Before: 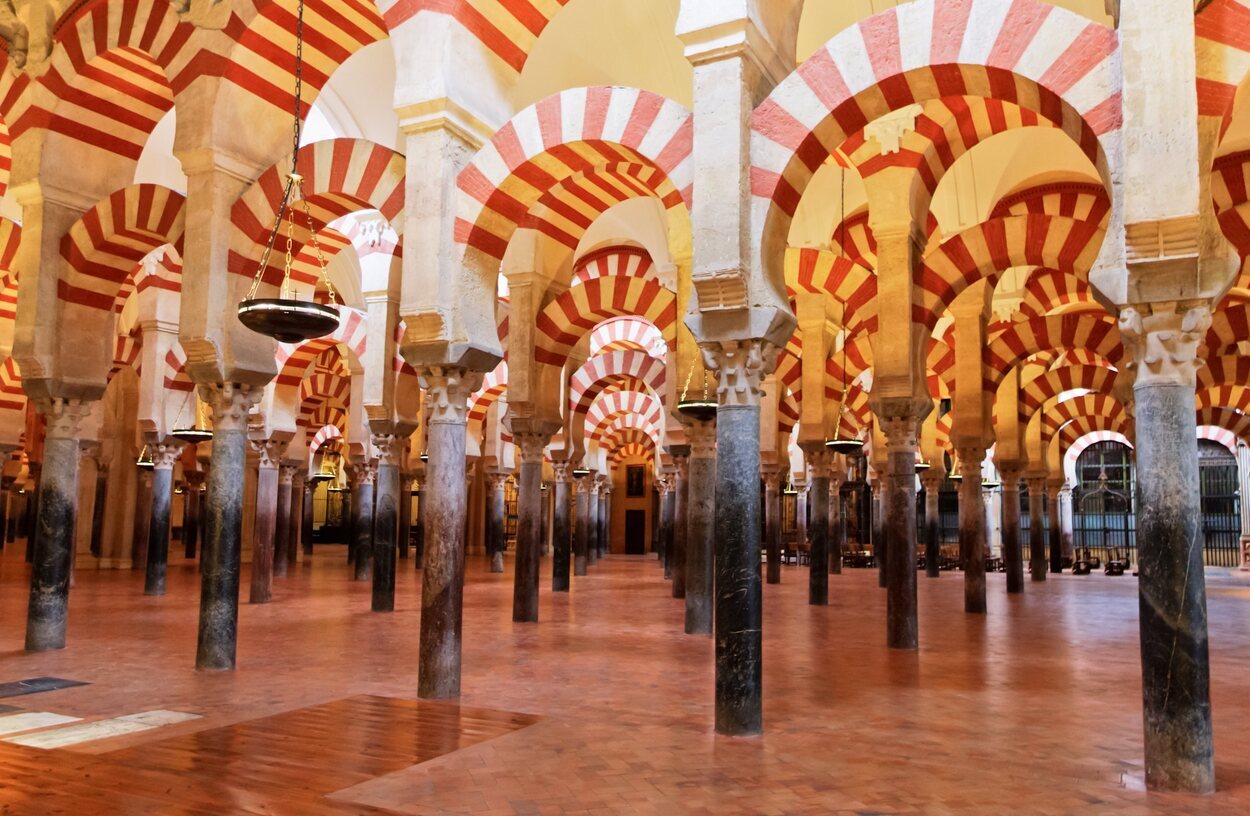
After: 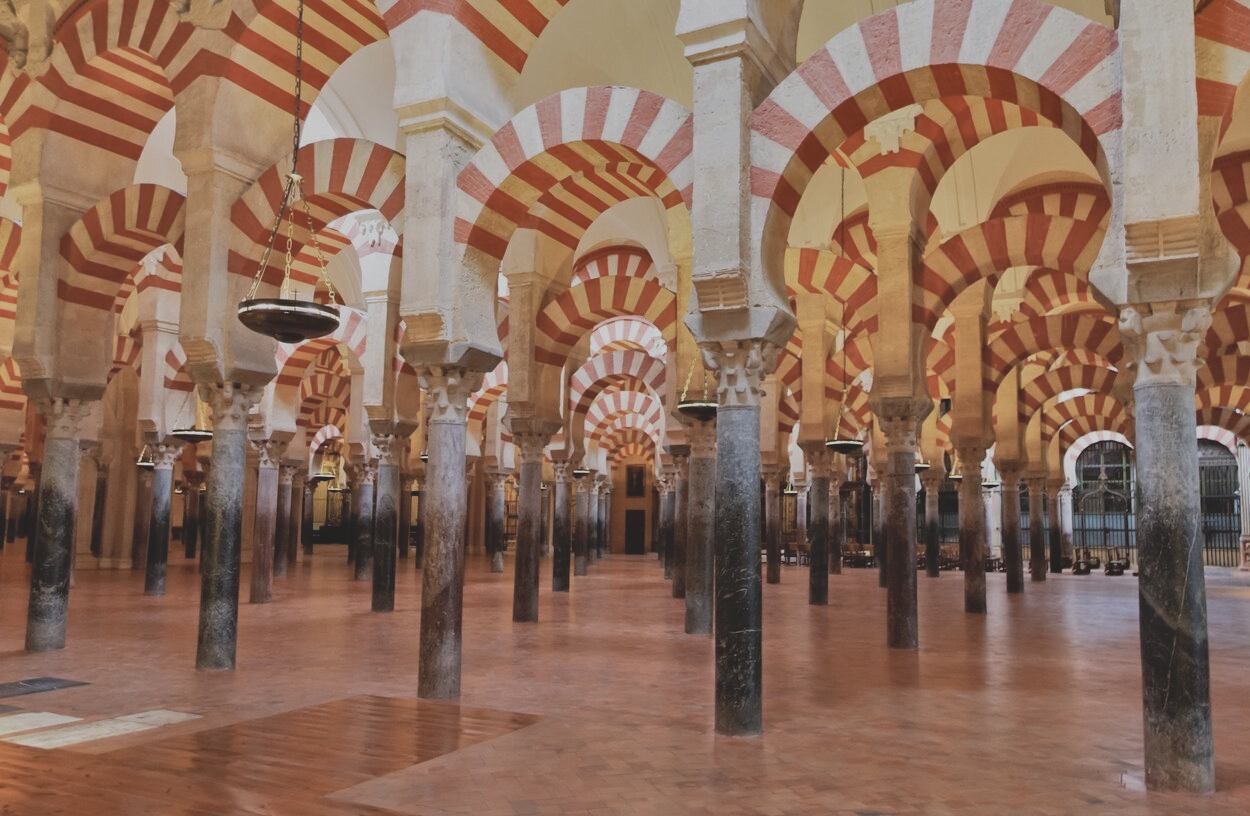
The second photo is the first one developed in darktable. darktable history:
contrast brightness saturation: contrast -0.26, saturation -0.43
shadows and highlights: white point adjustment -3.64, highlights -63.34, highlights color adjustment 42%, soften with gaussian
